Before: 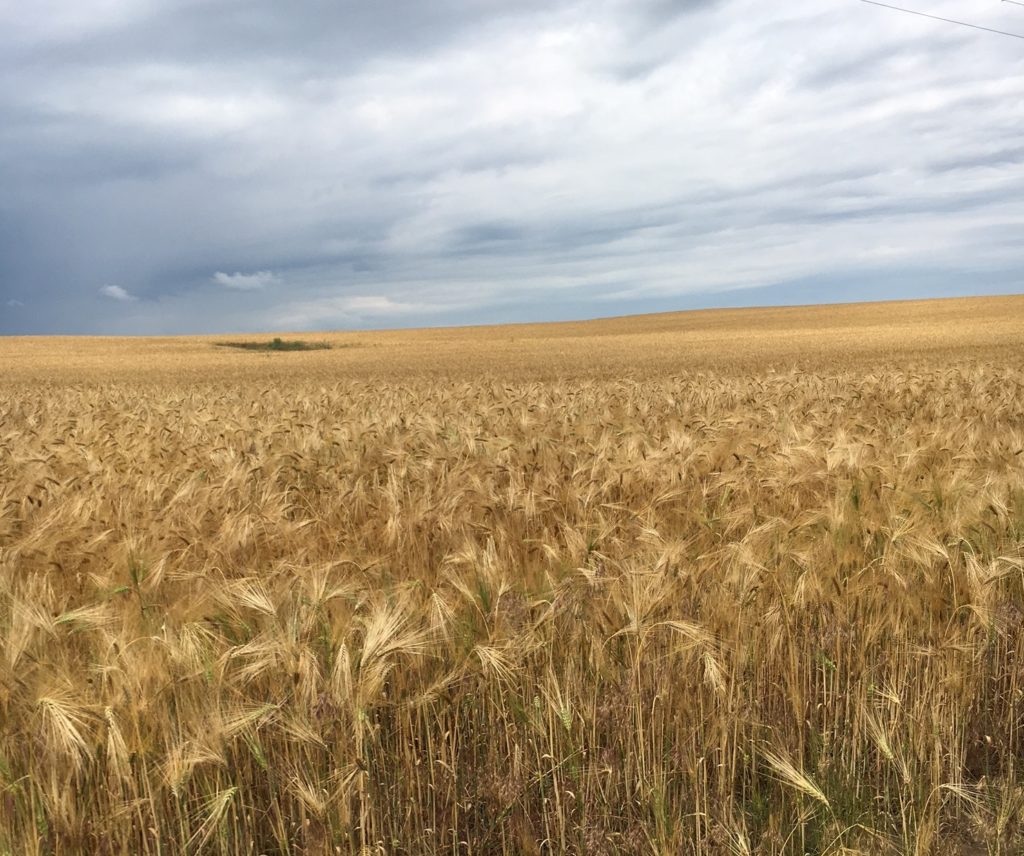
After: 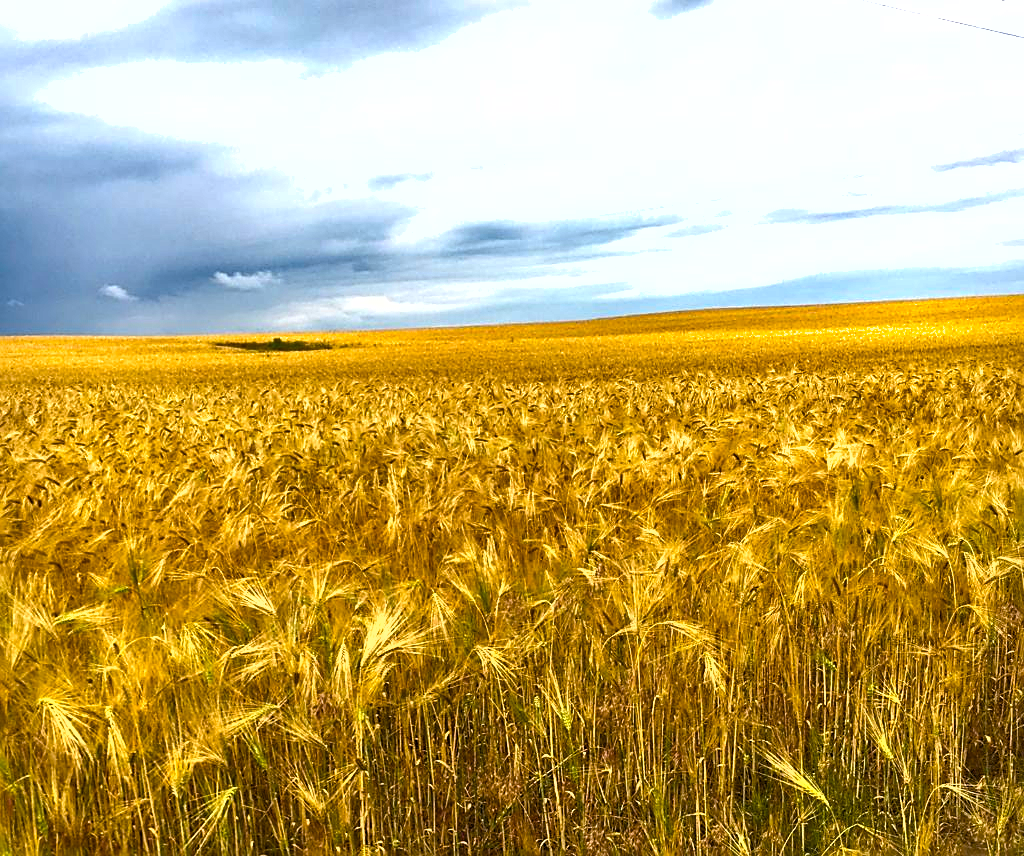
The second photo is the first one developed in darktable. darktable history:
exposure: exposure 0.3 EV, compensate highlight preservation false
sharpen: on, module defaults
color balance rgb: linear chroma grading › global chroma 9%, perceptual saturation grading › global saturation 36%, perceptual saturation grading › shadows 35%, perceptual brilliance grading › global brilliance 15%, perceptual brilliance grading › shadows -35%, global vibrance 15%
shadows and highlights: low approximation 0.01, soften with gaussian
